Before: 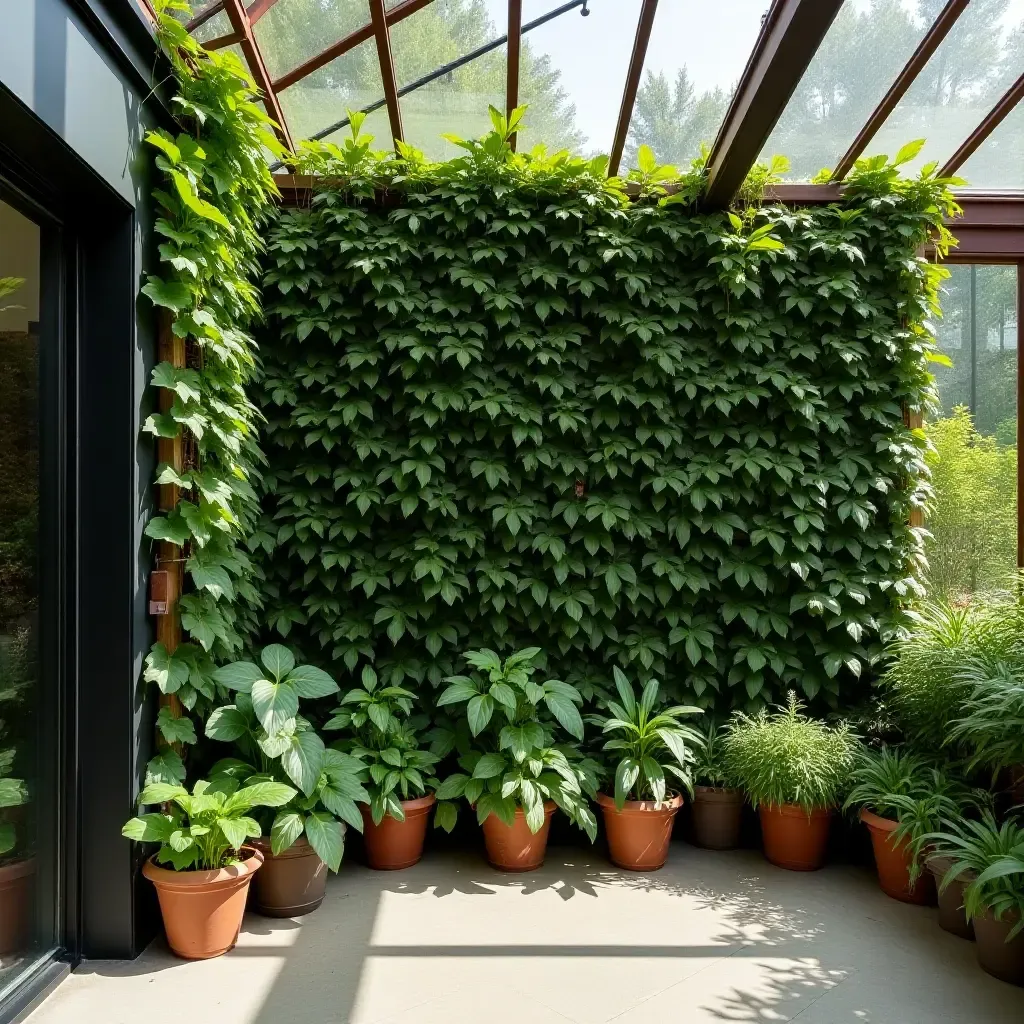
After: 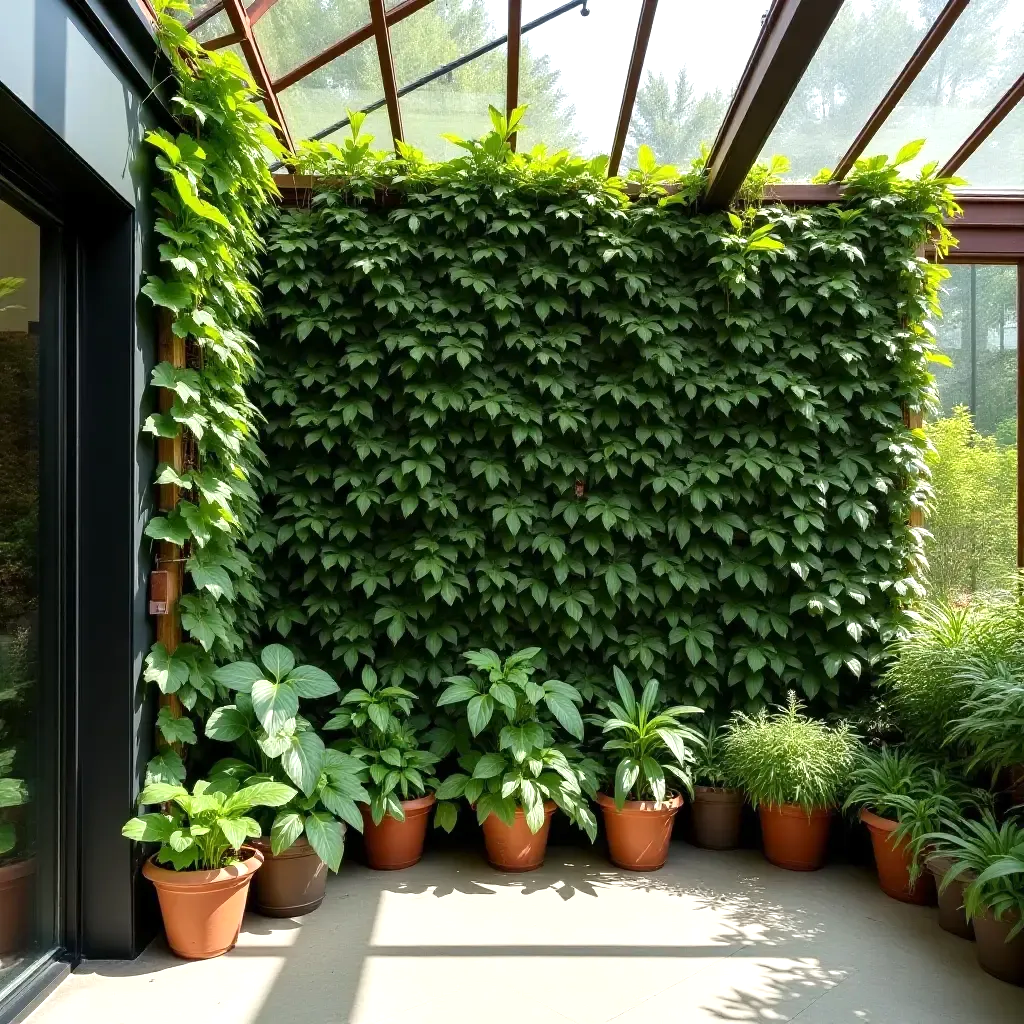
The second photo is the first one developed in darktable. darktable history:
exposure: exposure 0.374 EV, compensate highlight preservation false
